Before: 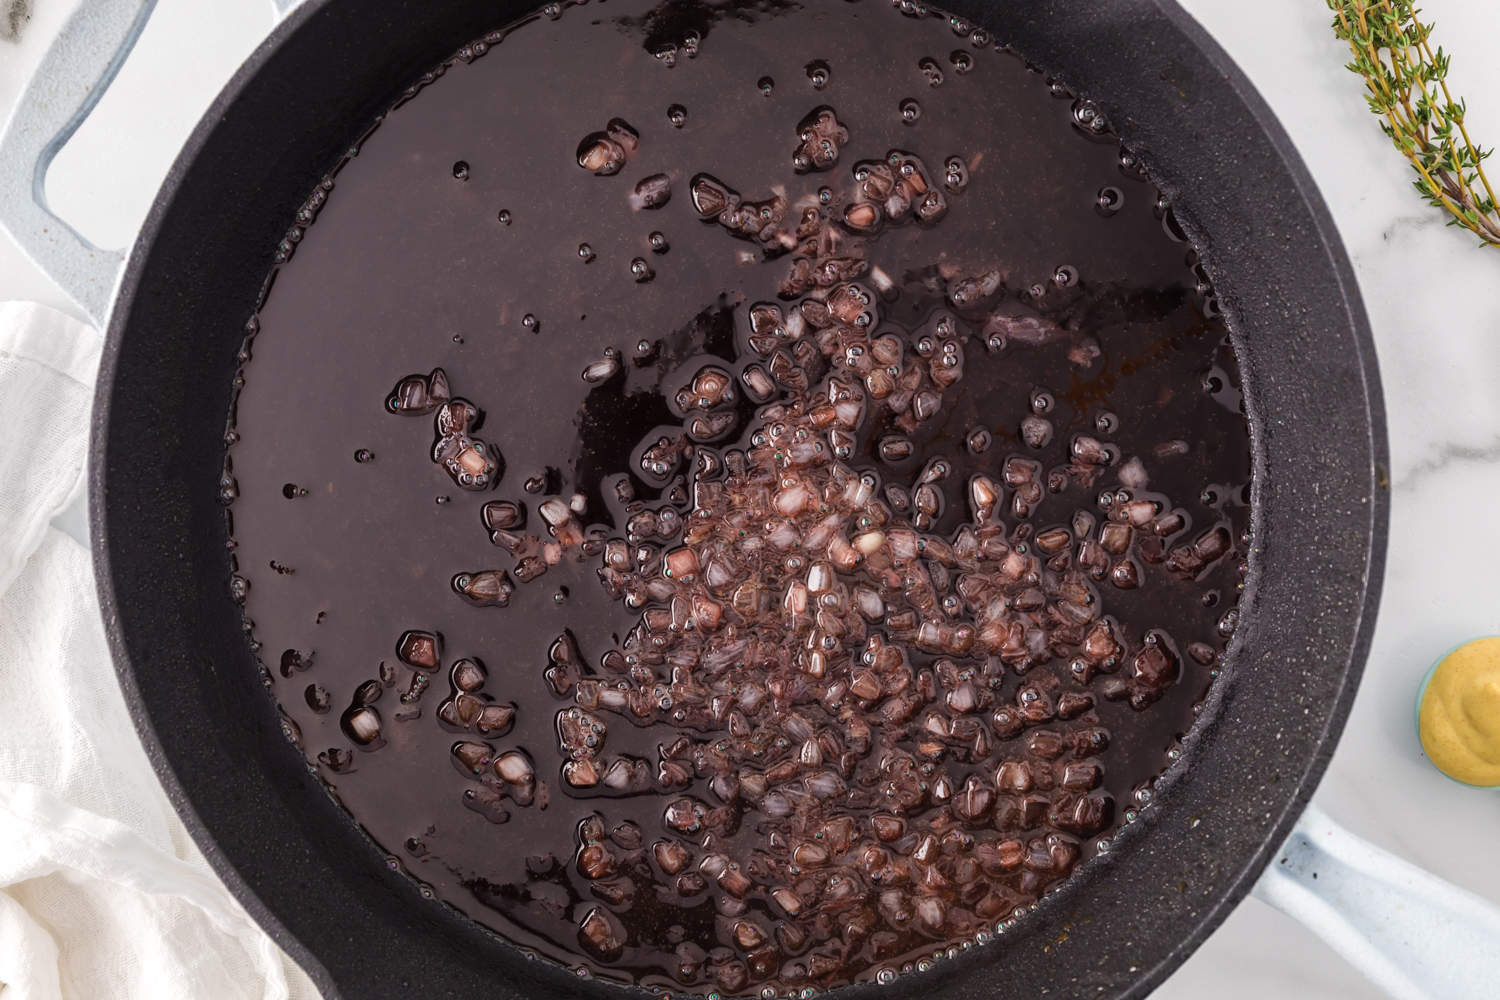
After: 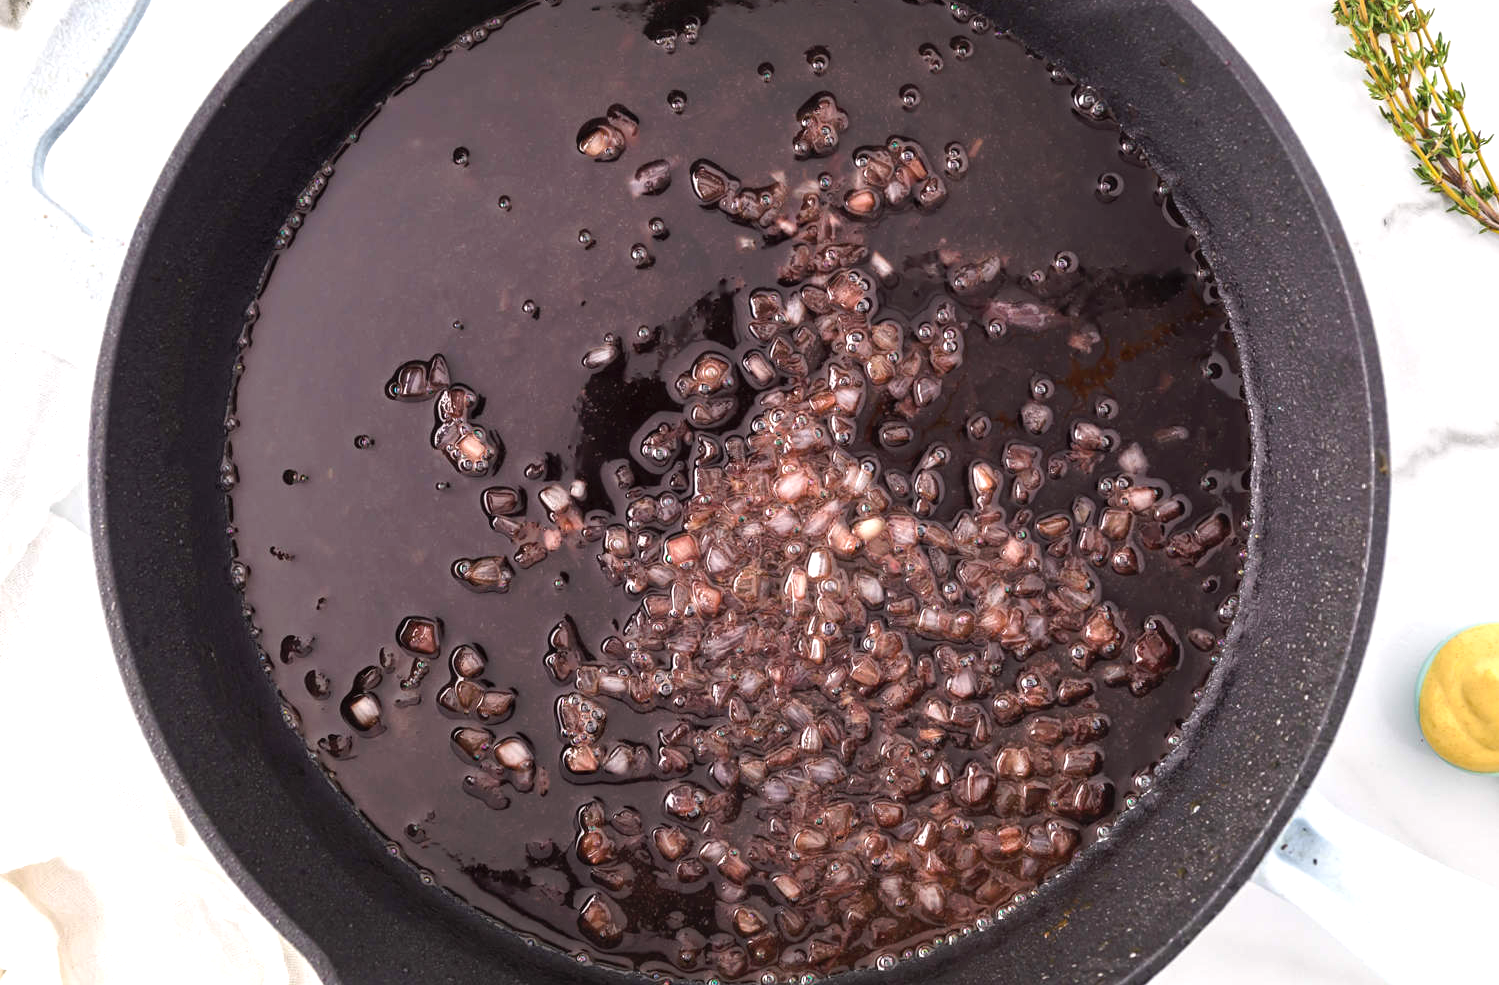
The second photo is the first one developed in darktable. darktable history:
levels: white 90.66%, levels [0, 0.476, 0.951]
crop: top 1.485%, right 0.063%
tone curve: curves: ch0 [(0, 0) (0.003, 0.013) (0.011, 0.017) (0.025, 0.028) (0.044, 0.049) (0.069, 0.07) (0.1, 0.103) (0.136, 0.143) (0.177, 0.186) (0.224, 0.232) (0.277, 0.282) (0.335, 0.333) (0.399, 0.405) (0.468, 0.477) (0.543, 0.54) (0.623, 0.627) (0.709, 0.709) (0.801, 0.798) (0.898, 0.902) (1, 1)], preserve colors none
exposure: exposure 0.495 EV, compensate exposure bias true, compensate highlight preservation false
